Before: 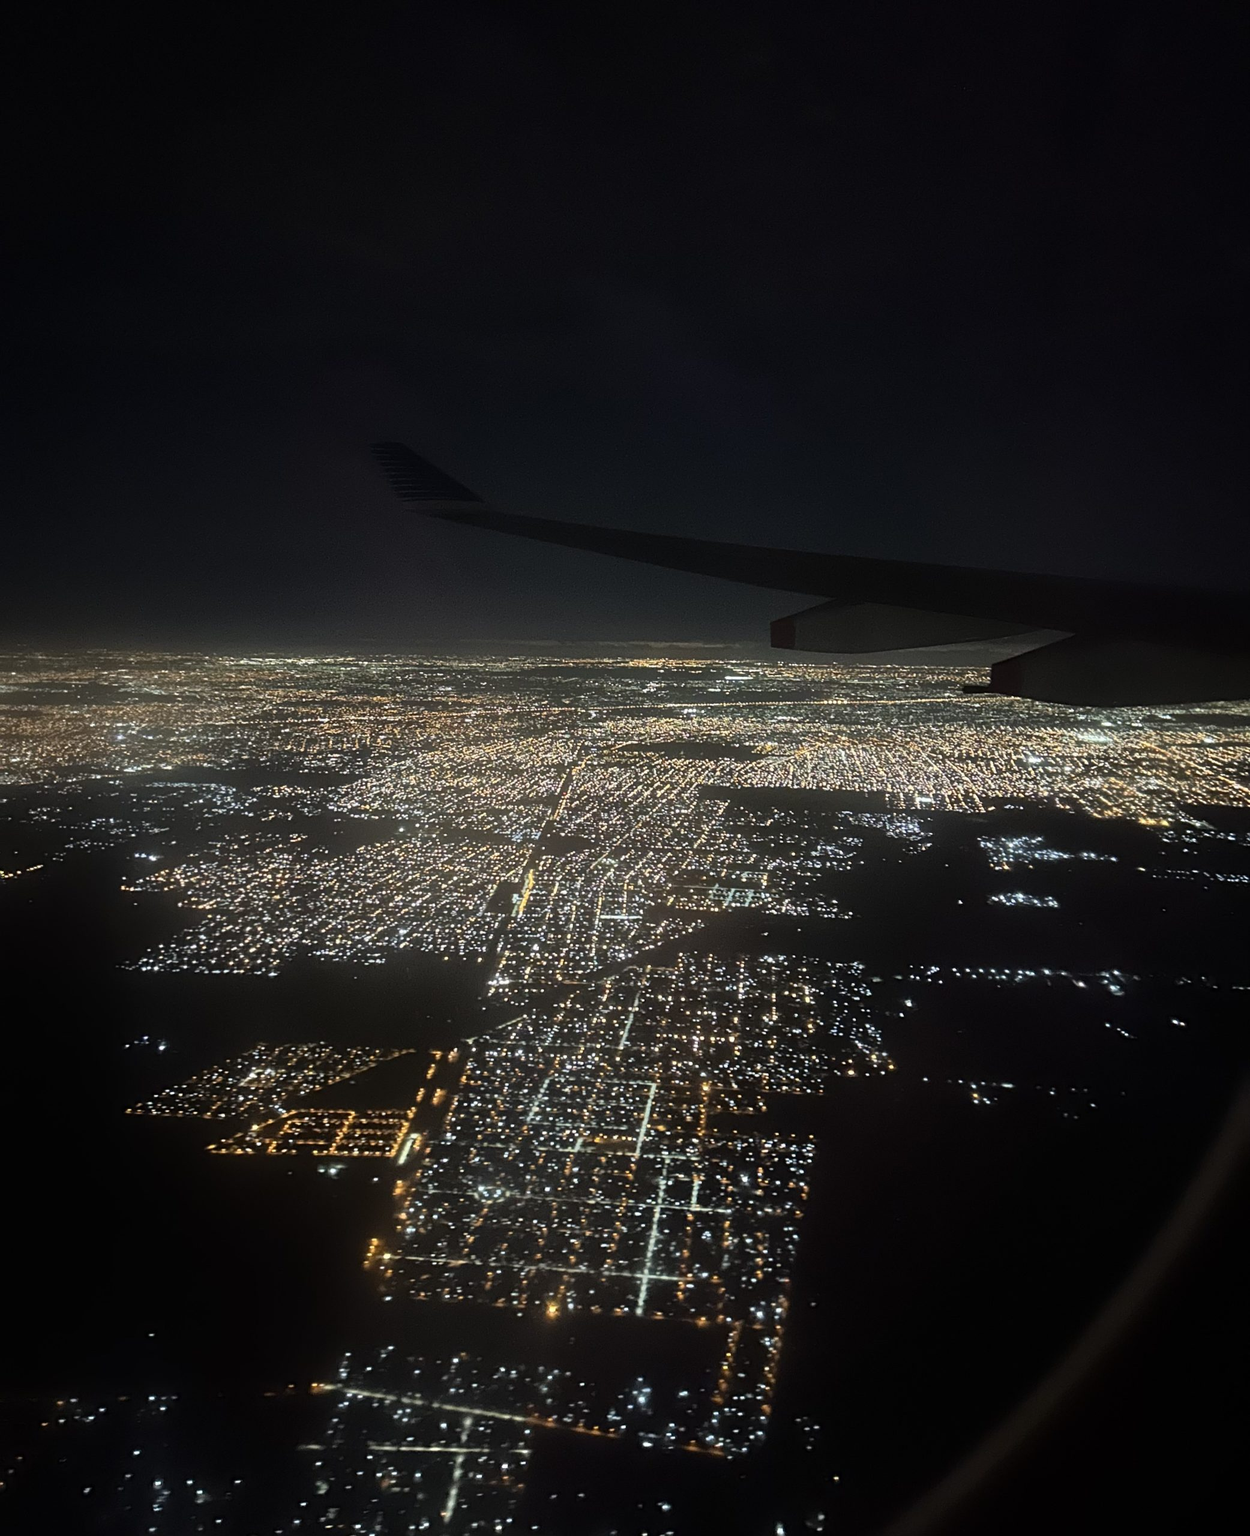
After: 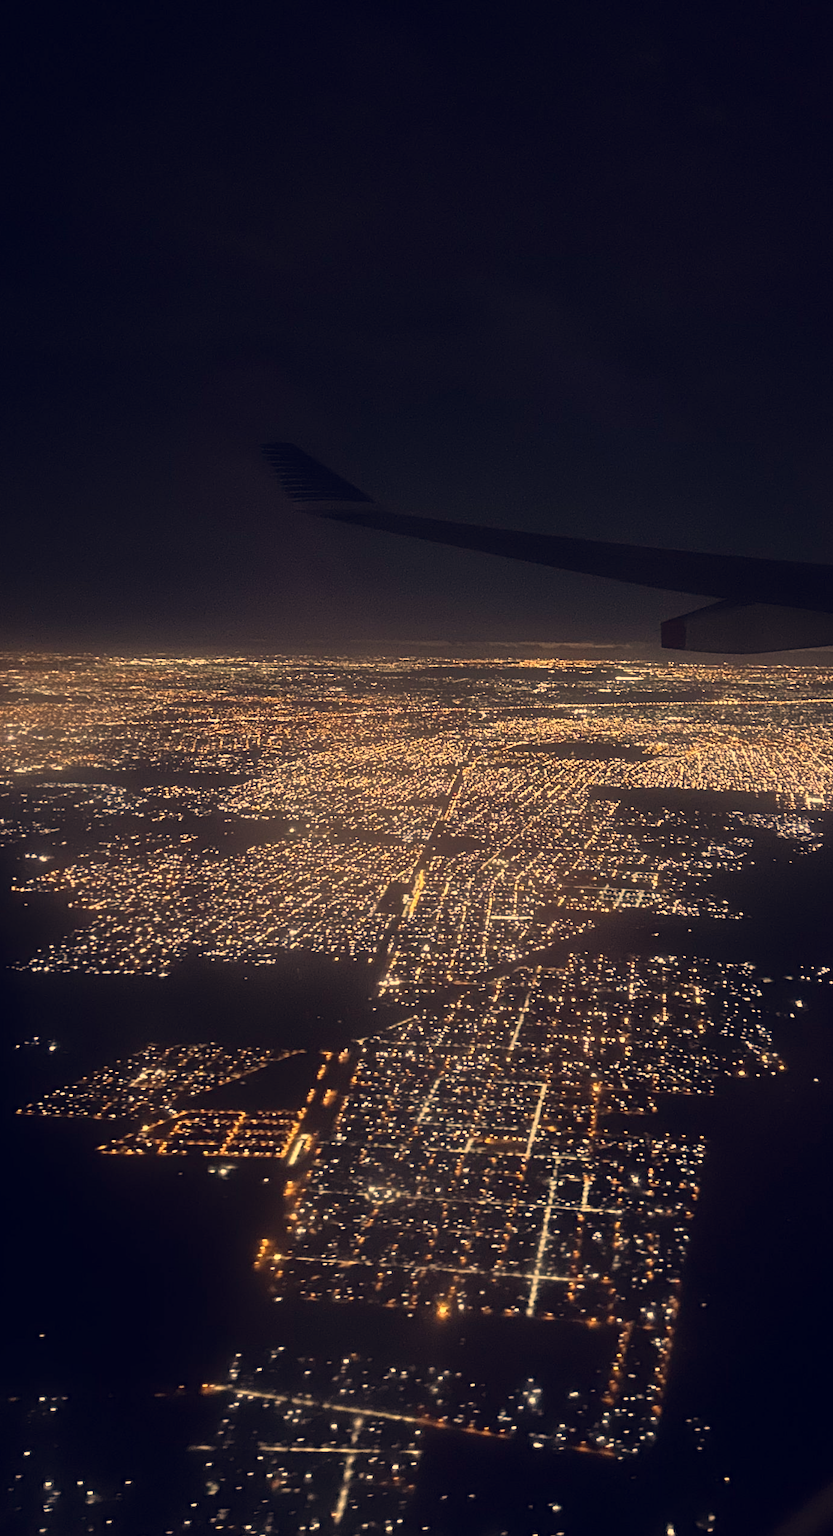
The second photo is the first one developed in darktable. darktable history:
white balance: red 1.123, blue 0.83
color correction: highlights a* 19.59, highlights b* 27.49, shadows a* 3.46, shadows b* -17.28, saturation 0.73
crop and rotate: left 8.786%, right 24.548%
